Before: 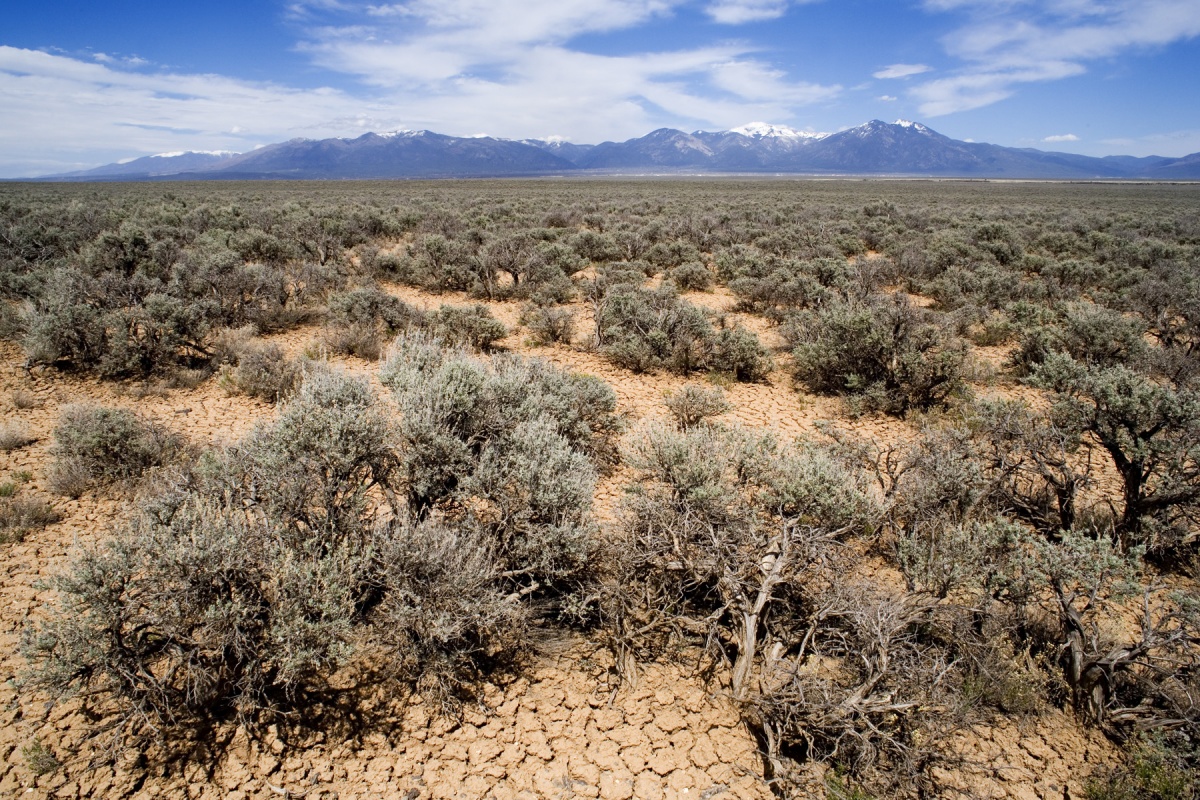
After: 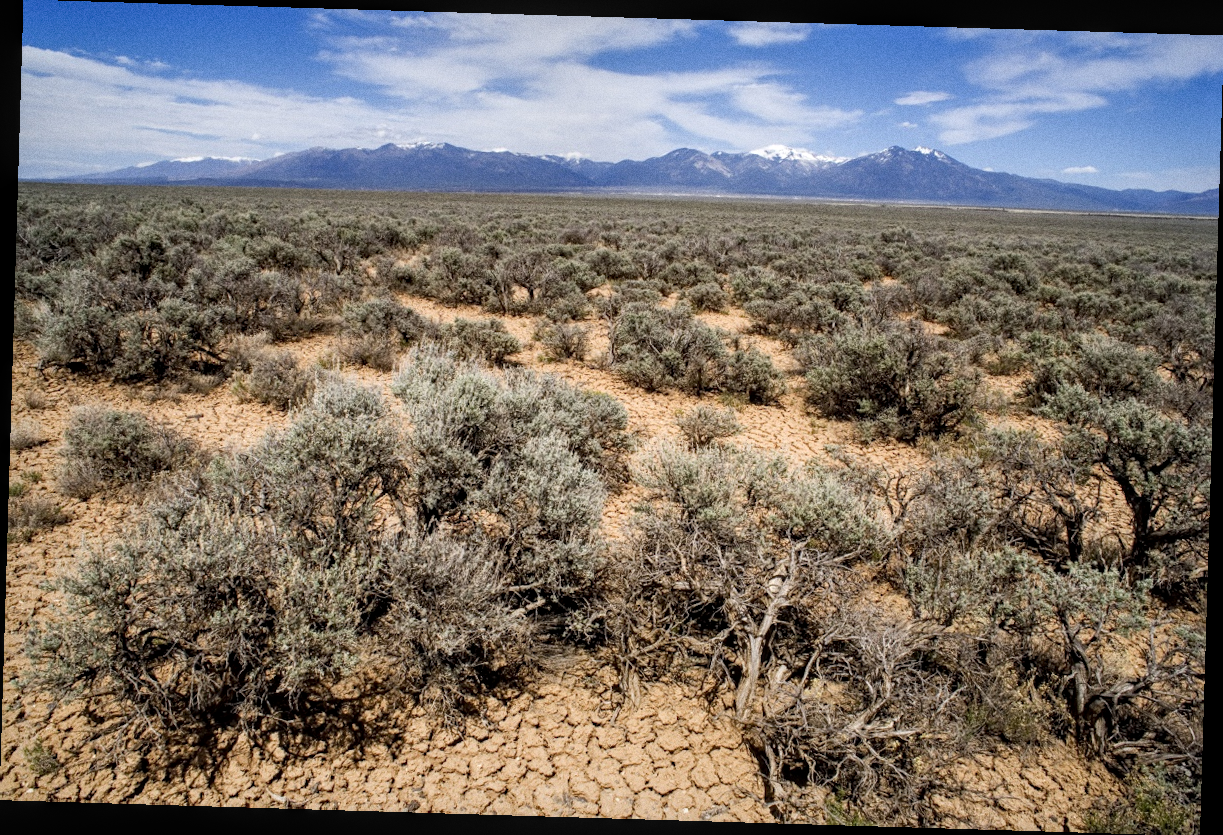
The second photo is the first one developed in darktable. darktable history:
grain: coarseness 0.09 ISO
local contrast: on, module defaults
rotate and perspective: rotation 1.72°, automatic cropping off
